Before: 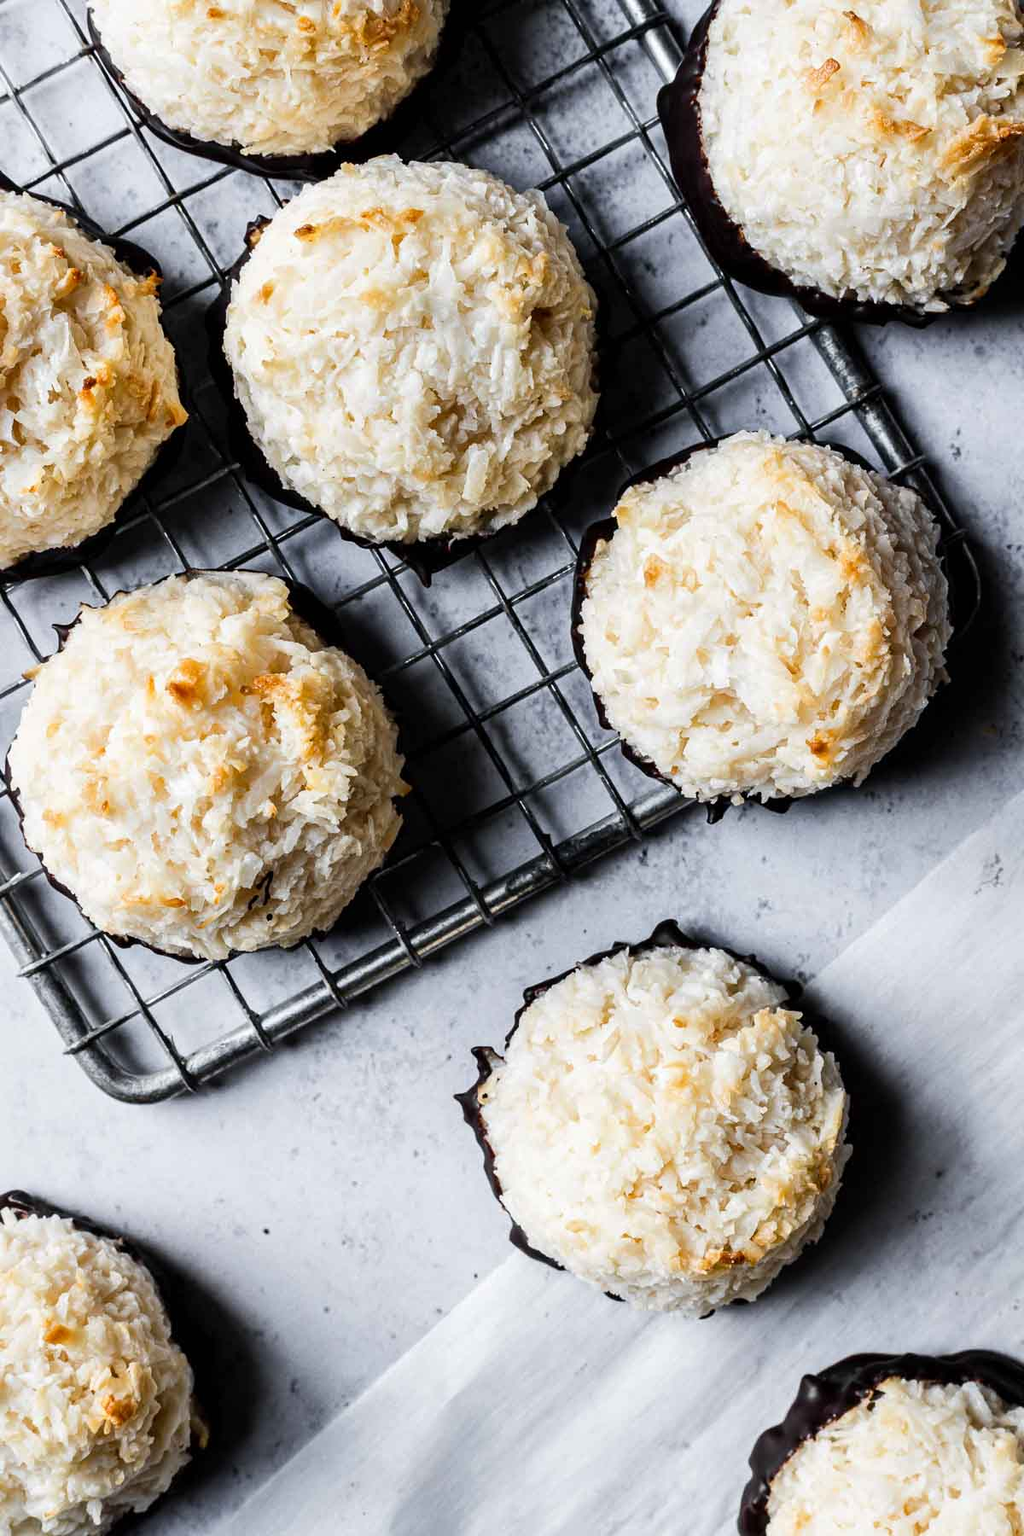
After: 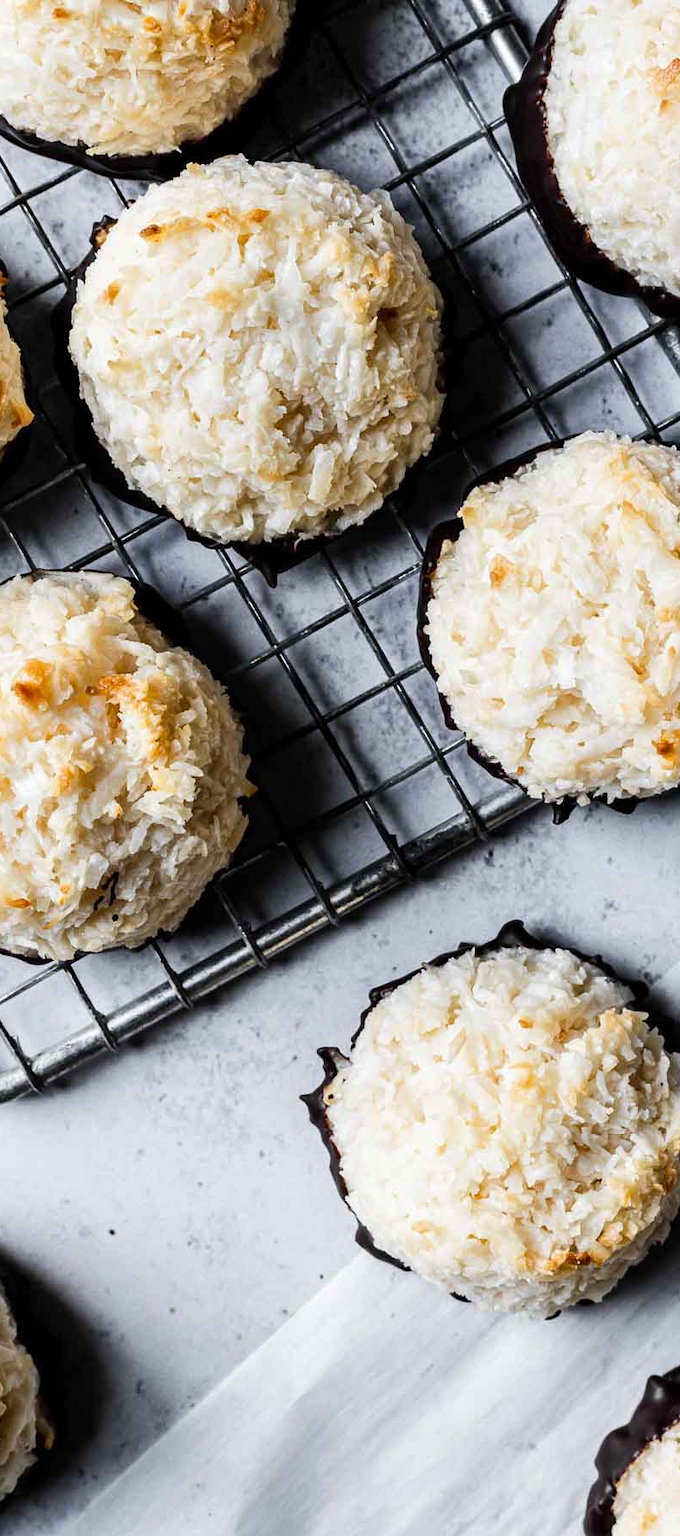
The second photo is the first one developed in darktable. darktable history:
crop and rotate: left 15.152%, right 18.388%
tone equalizer: on, module defaults
